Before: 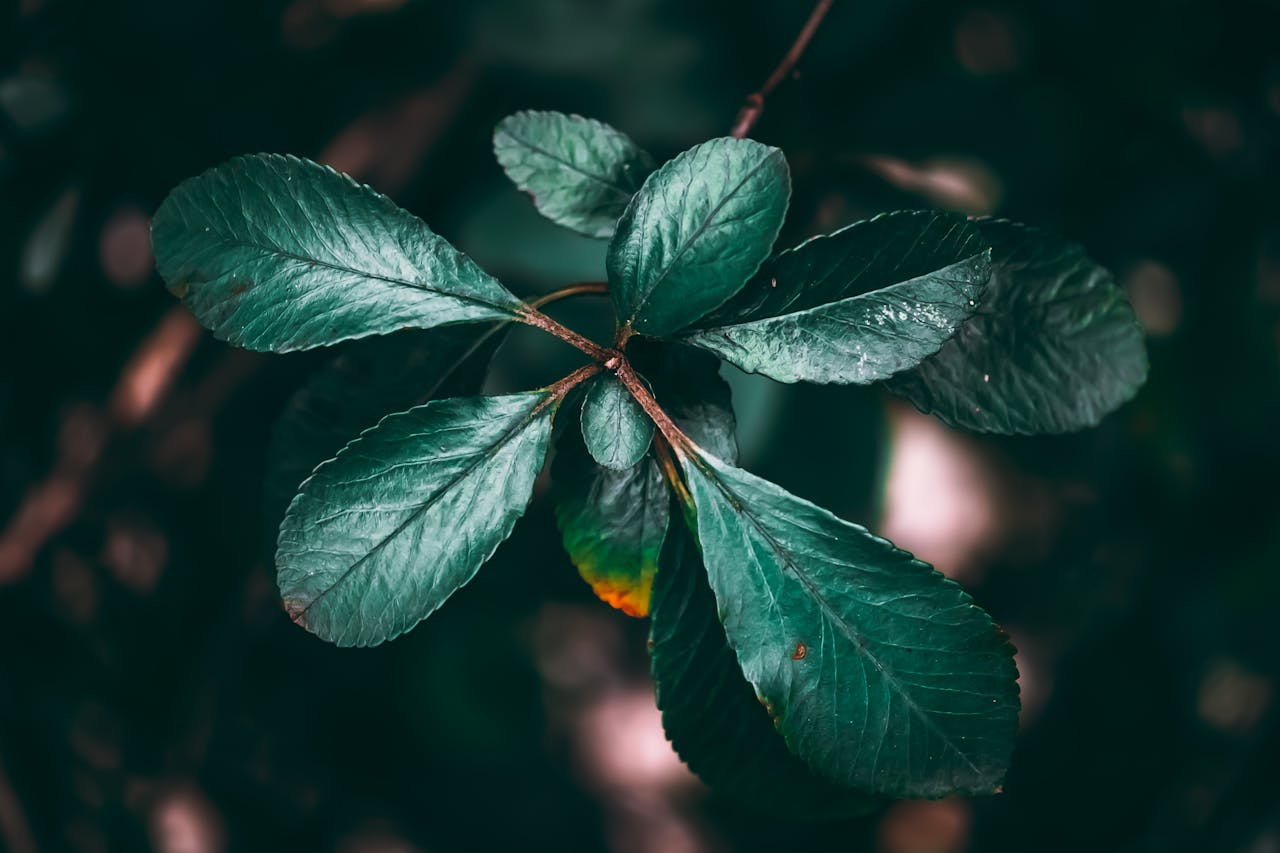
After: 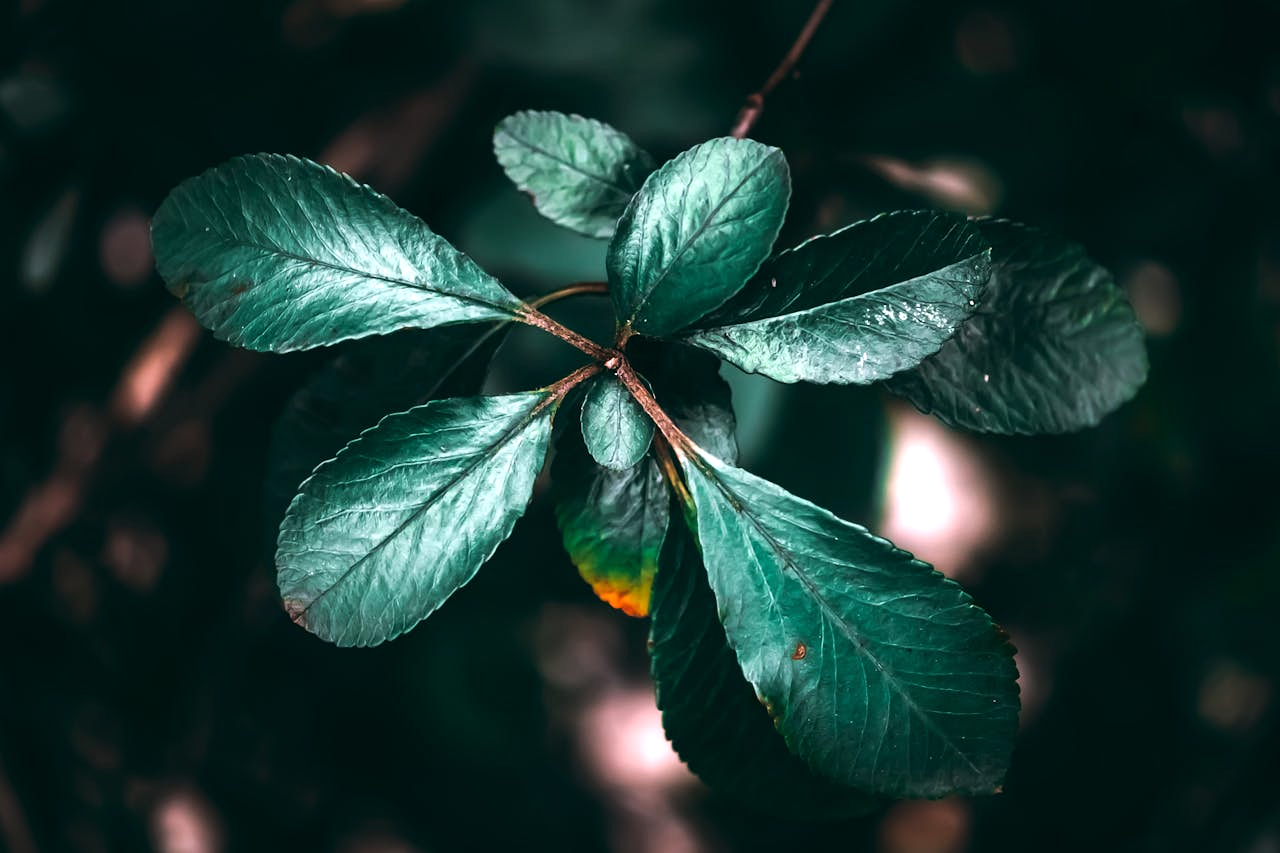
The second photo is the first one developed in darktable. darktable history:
tone equalizer: -8 EV -0.787 EV, -7 EV -0.67 EV, -6 EV -0.576 EV, -5 EV -0.386 EV, -3 EV 0.38 EV, -2 EV 0.6 EV, -1 EV 0.674 EV, +0 EV 0.775 EV
